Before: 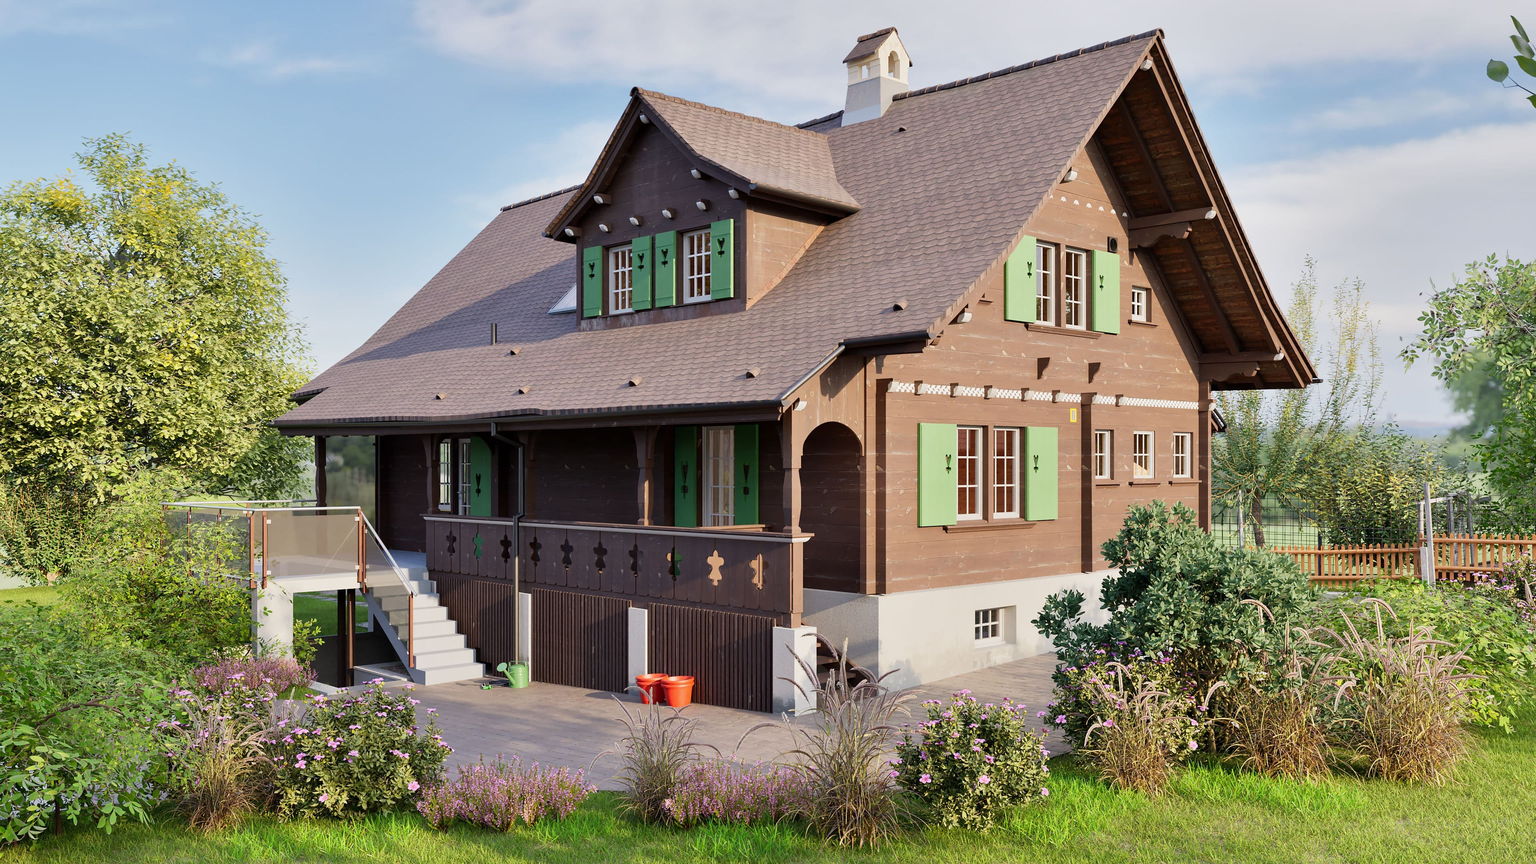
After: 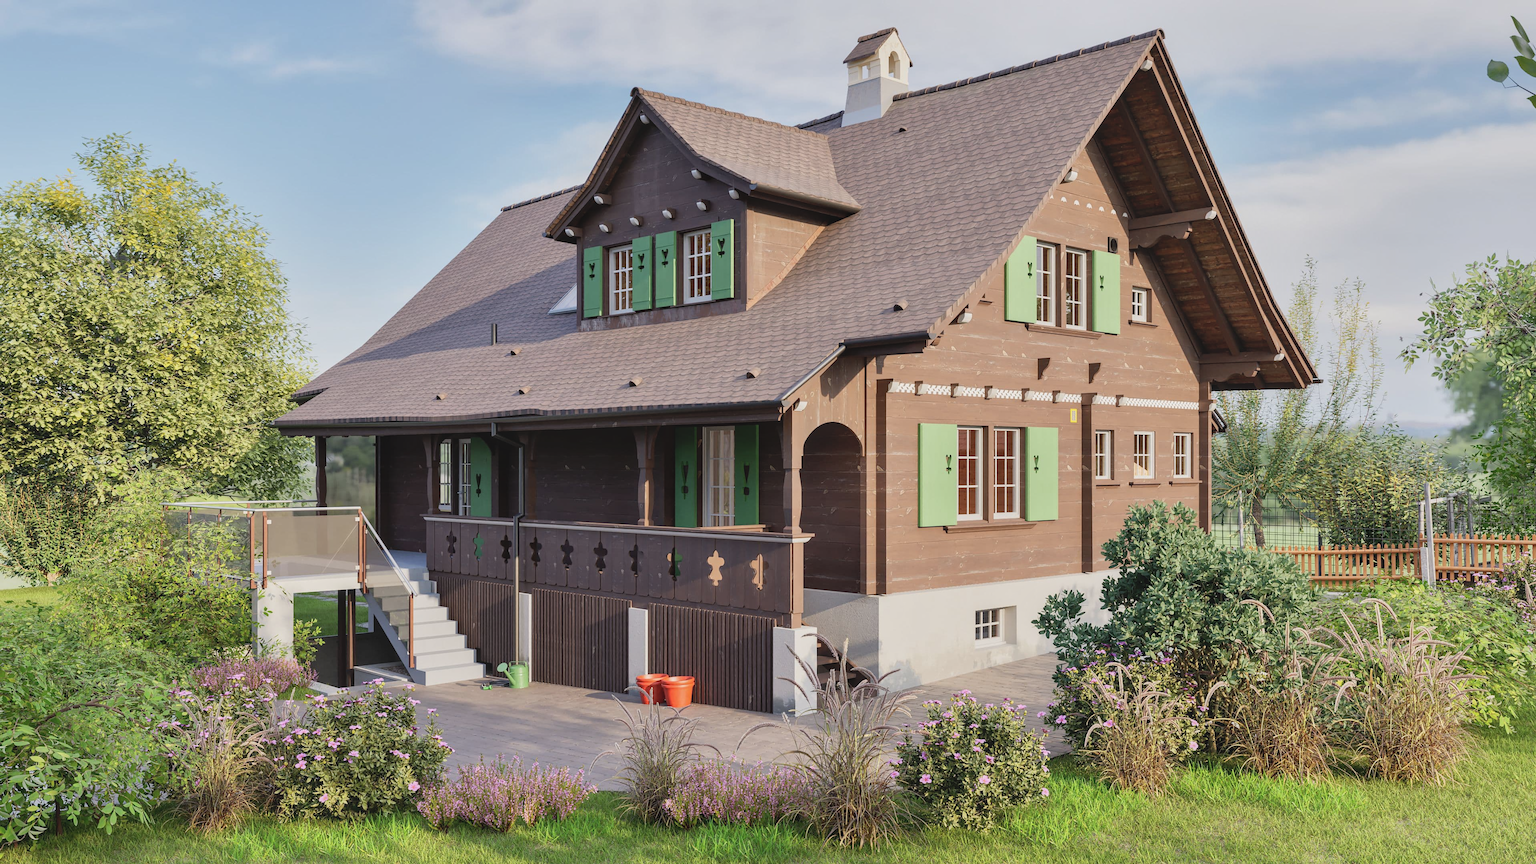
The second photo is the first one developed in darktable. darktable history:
contrast brightness saturation: contrast -0.15, brightness 0.05, saturation -0.12
local contrast: on, module defaults
